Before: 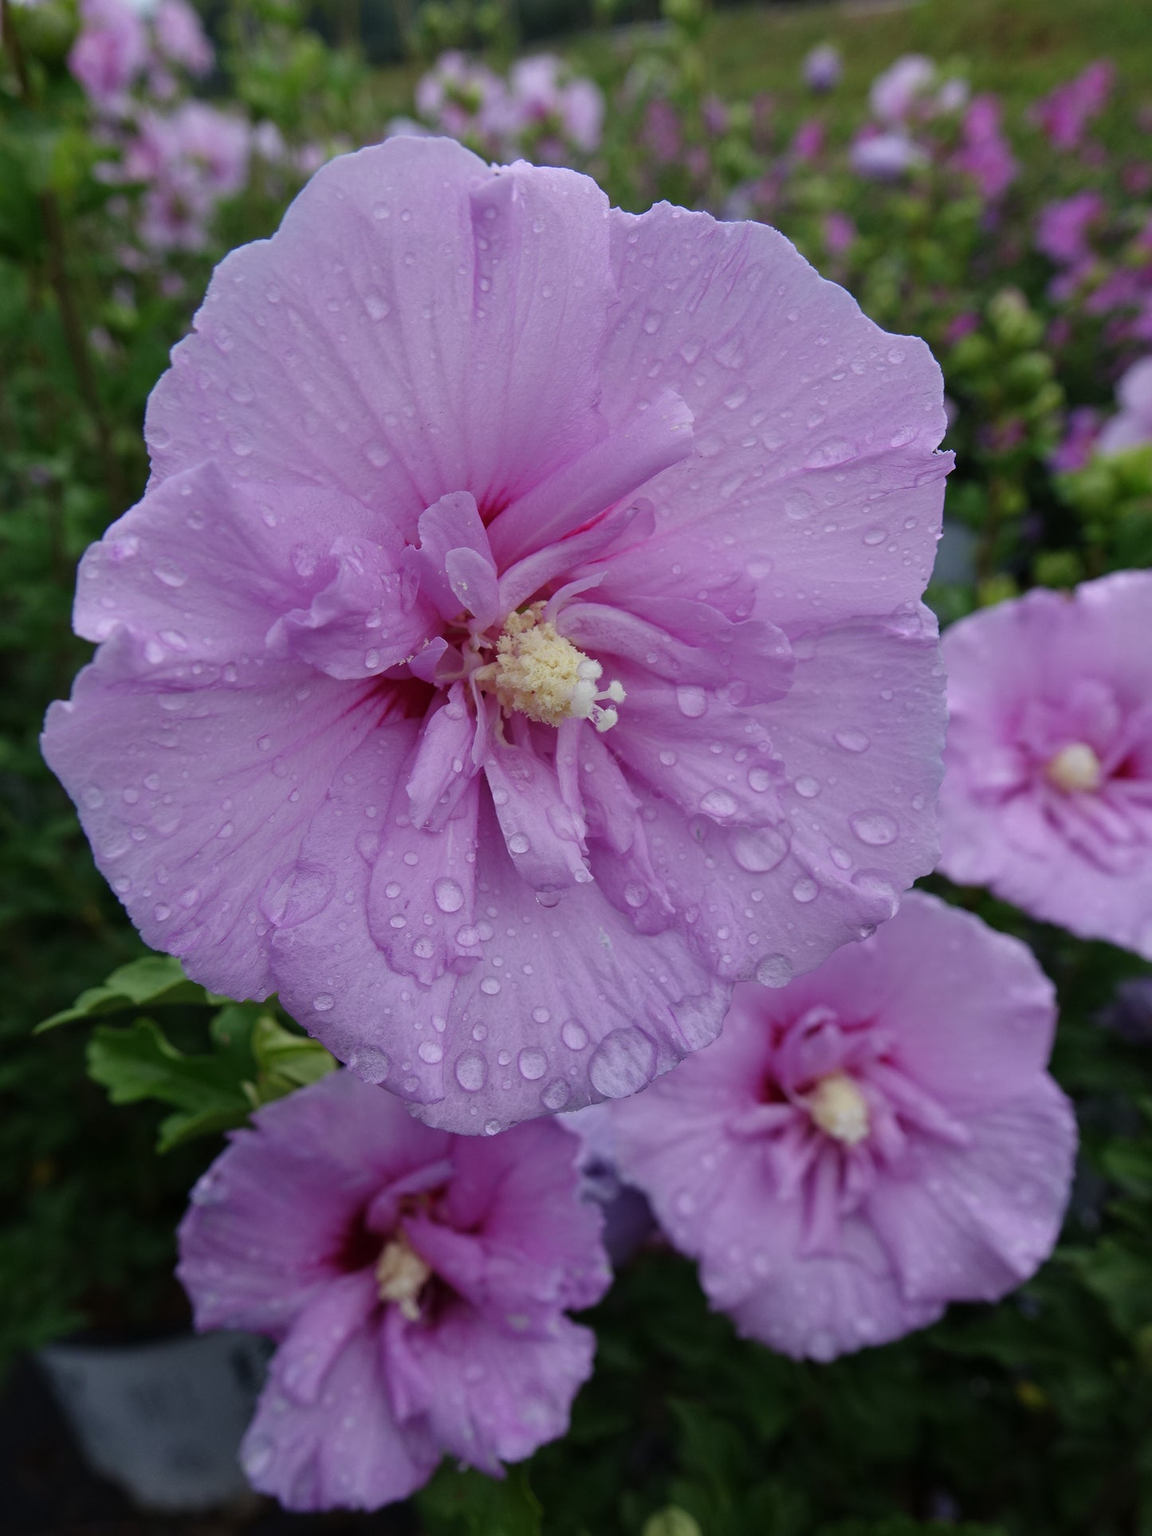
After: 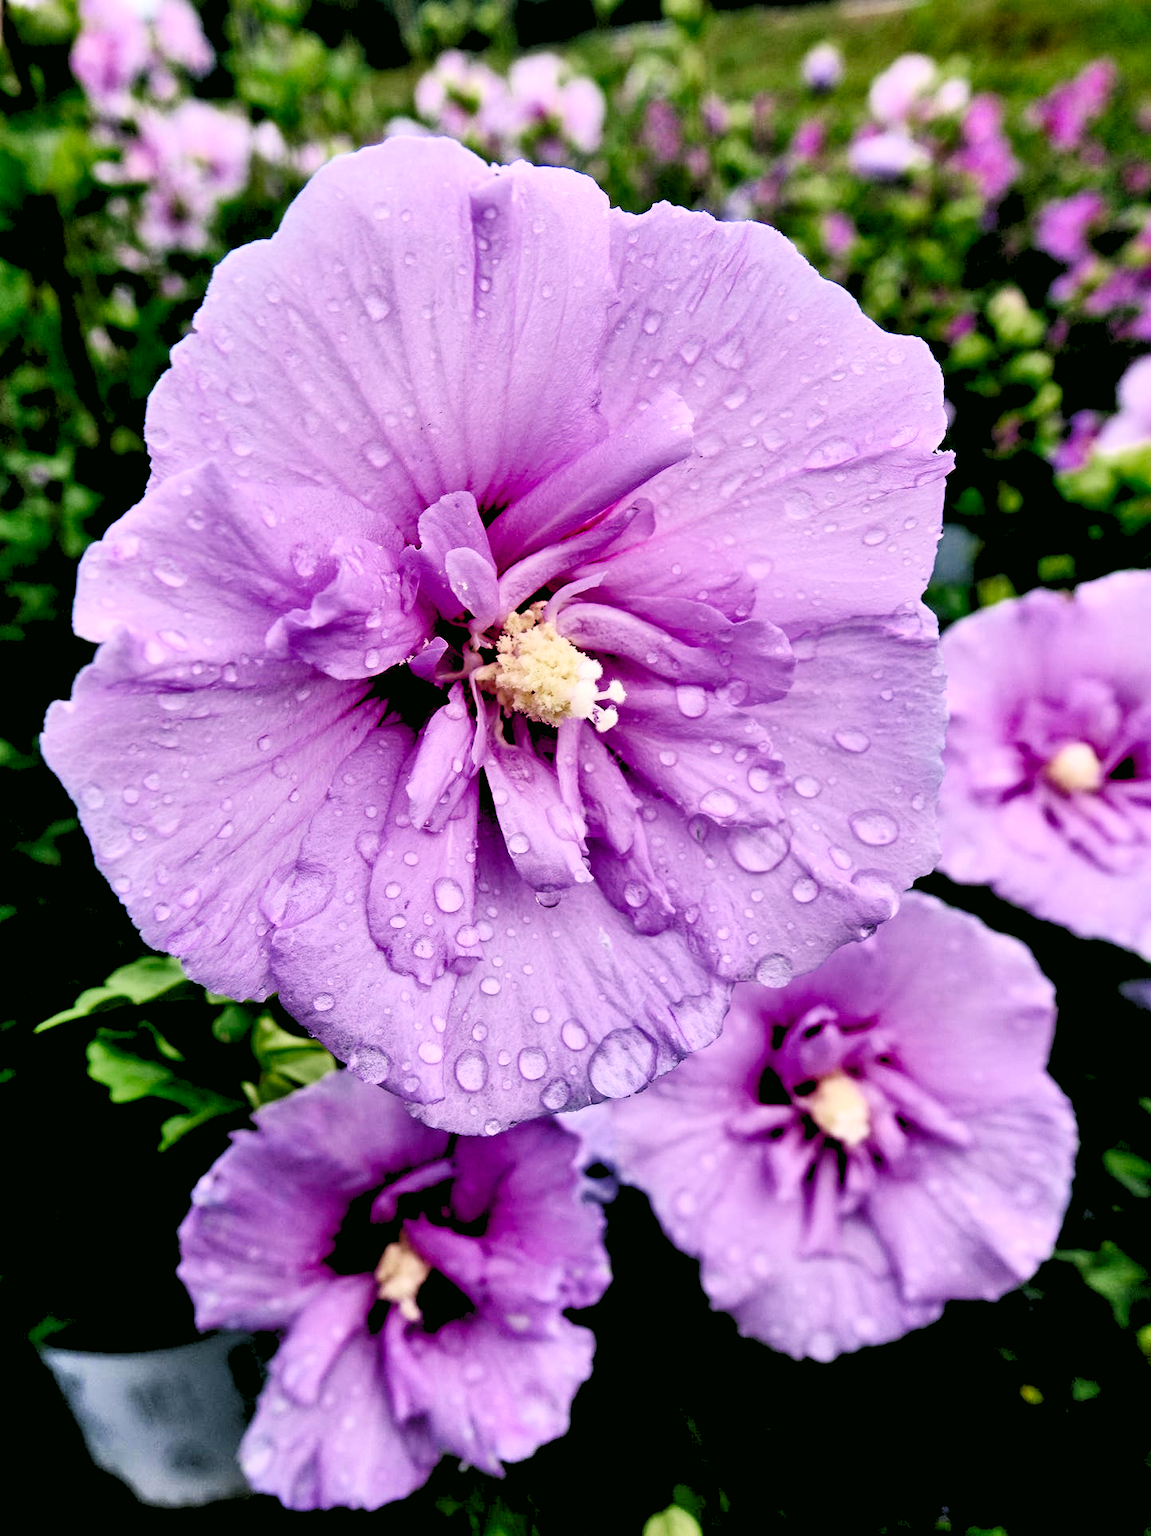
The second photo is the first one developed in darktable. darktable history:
contrast brightness saturation: contrast 0.28
exposure: exposure 0.2 EV, compensate highlight preservation false
shadows and highlights: shadows 49, highlights -41, soften with gaussian
tone curve: curves: ch0 [(0, 0) (0.004, 0.001) (0.133, 0.112) (0.325, 0.362) (0.832, 0.893) (1, 1)], color space Lab, linked channels, preserve colors none
color correction: highlights a* 4.02, highlights b* 4.98, shadows a* -7.55, shadows b* 4.98
contrast equalizer: y [[0.601, 0.6, 0.598, 0.598, 0.6, 0.601], [0.5 ×6], [0.5 ×6], [0 ×6], [0 ×6]]
local contrast: mode bilateral grid, contrast 20, coarseness 50, detail 120%, midtone range 0.2
color zones: curves: ch0 [(0, 0.425) (0.143, 0.422) (0.286, 0.42) (0.429, 0.419) (0.571, 0.419) (0.714, 0.42) (0.857, 0.422) (1, 0.425)]
levels: levels [0.072, 0.414, 0.976]
